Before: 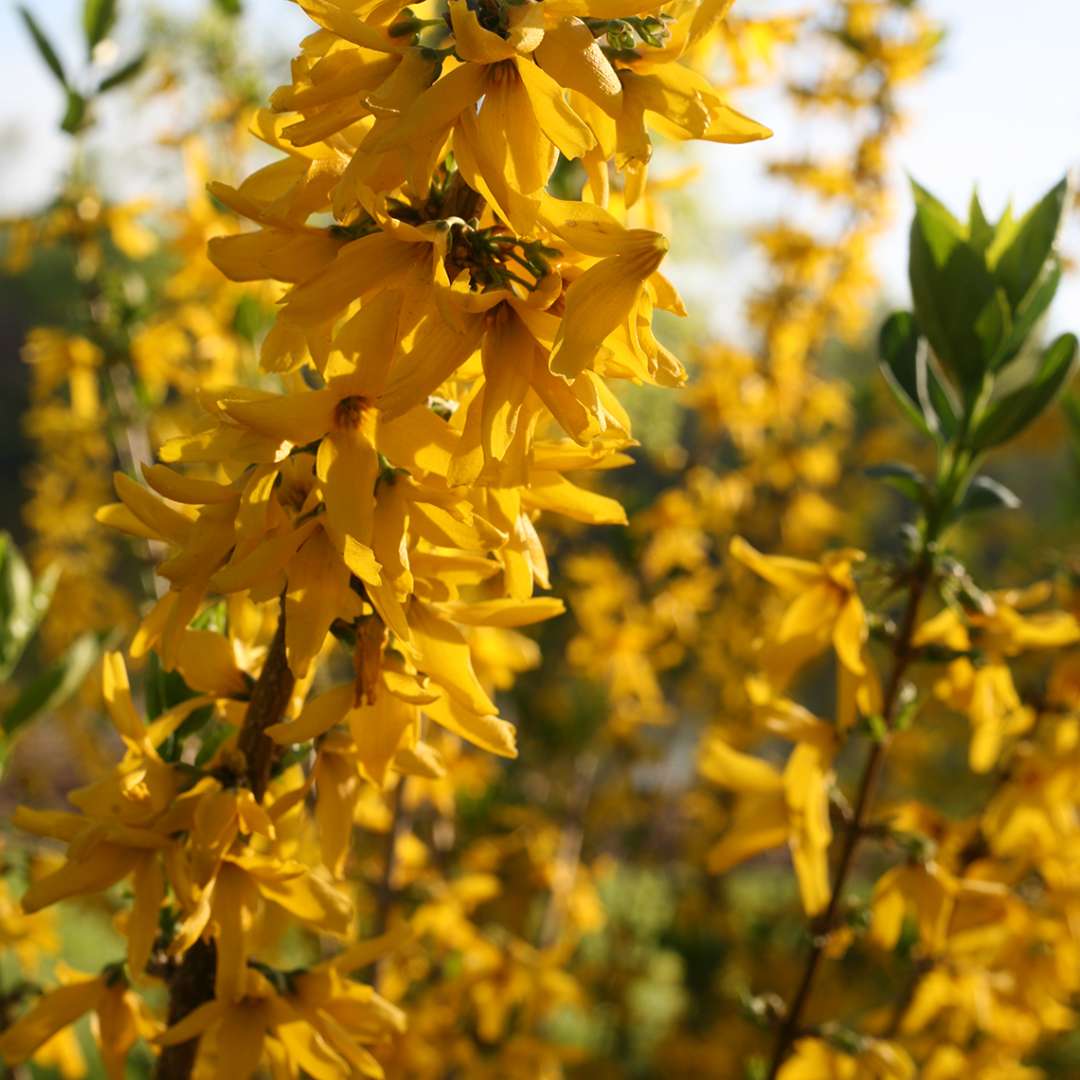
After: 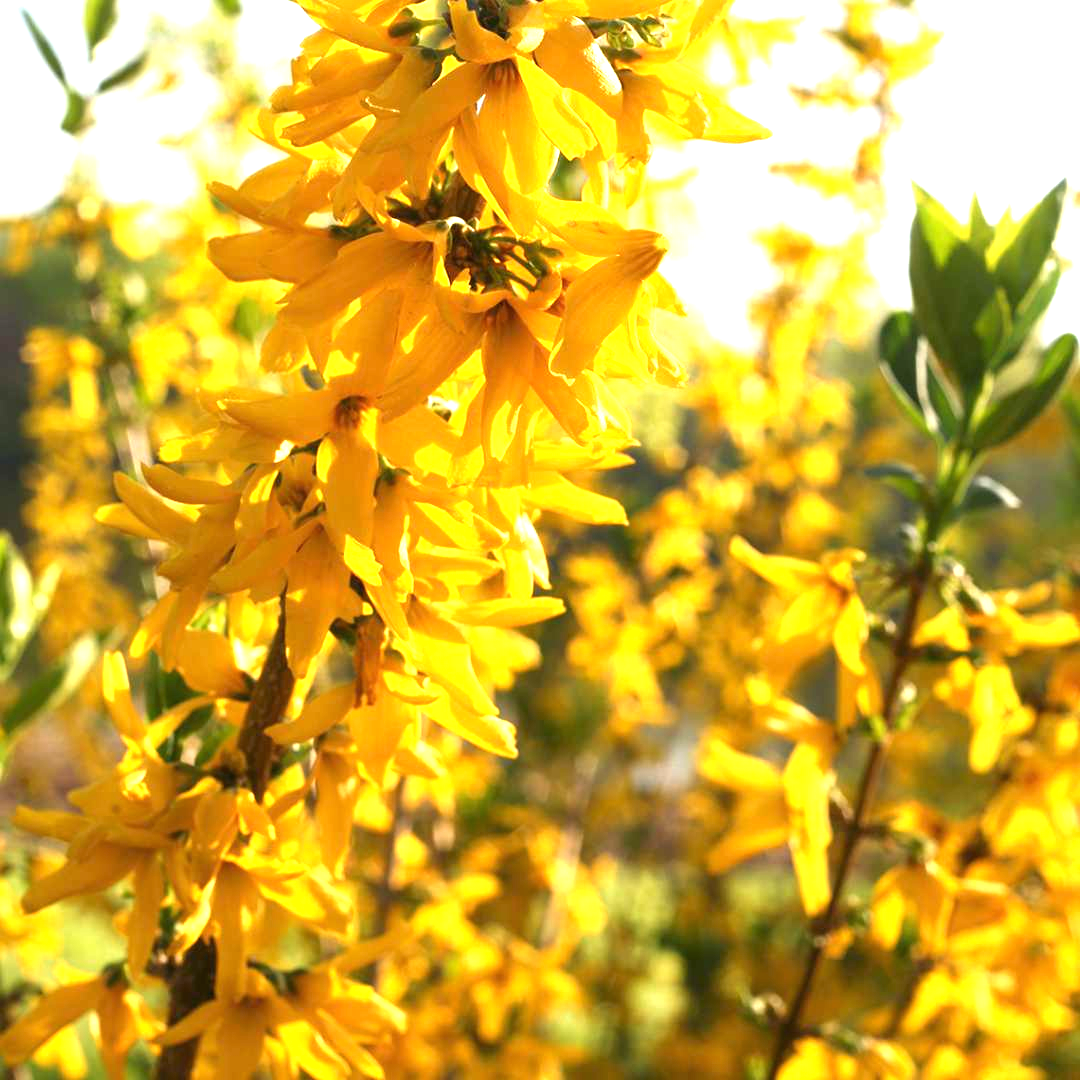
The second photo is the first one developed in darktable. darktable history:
exposure: black level correction 0, exposure 1.378 EV, compensate exposure bias true, compensate highlight preservation false
